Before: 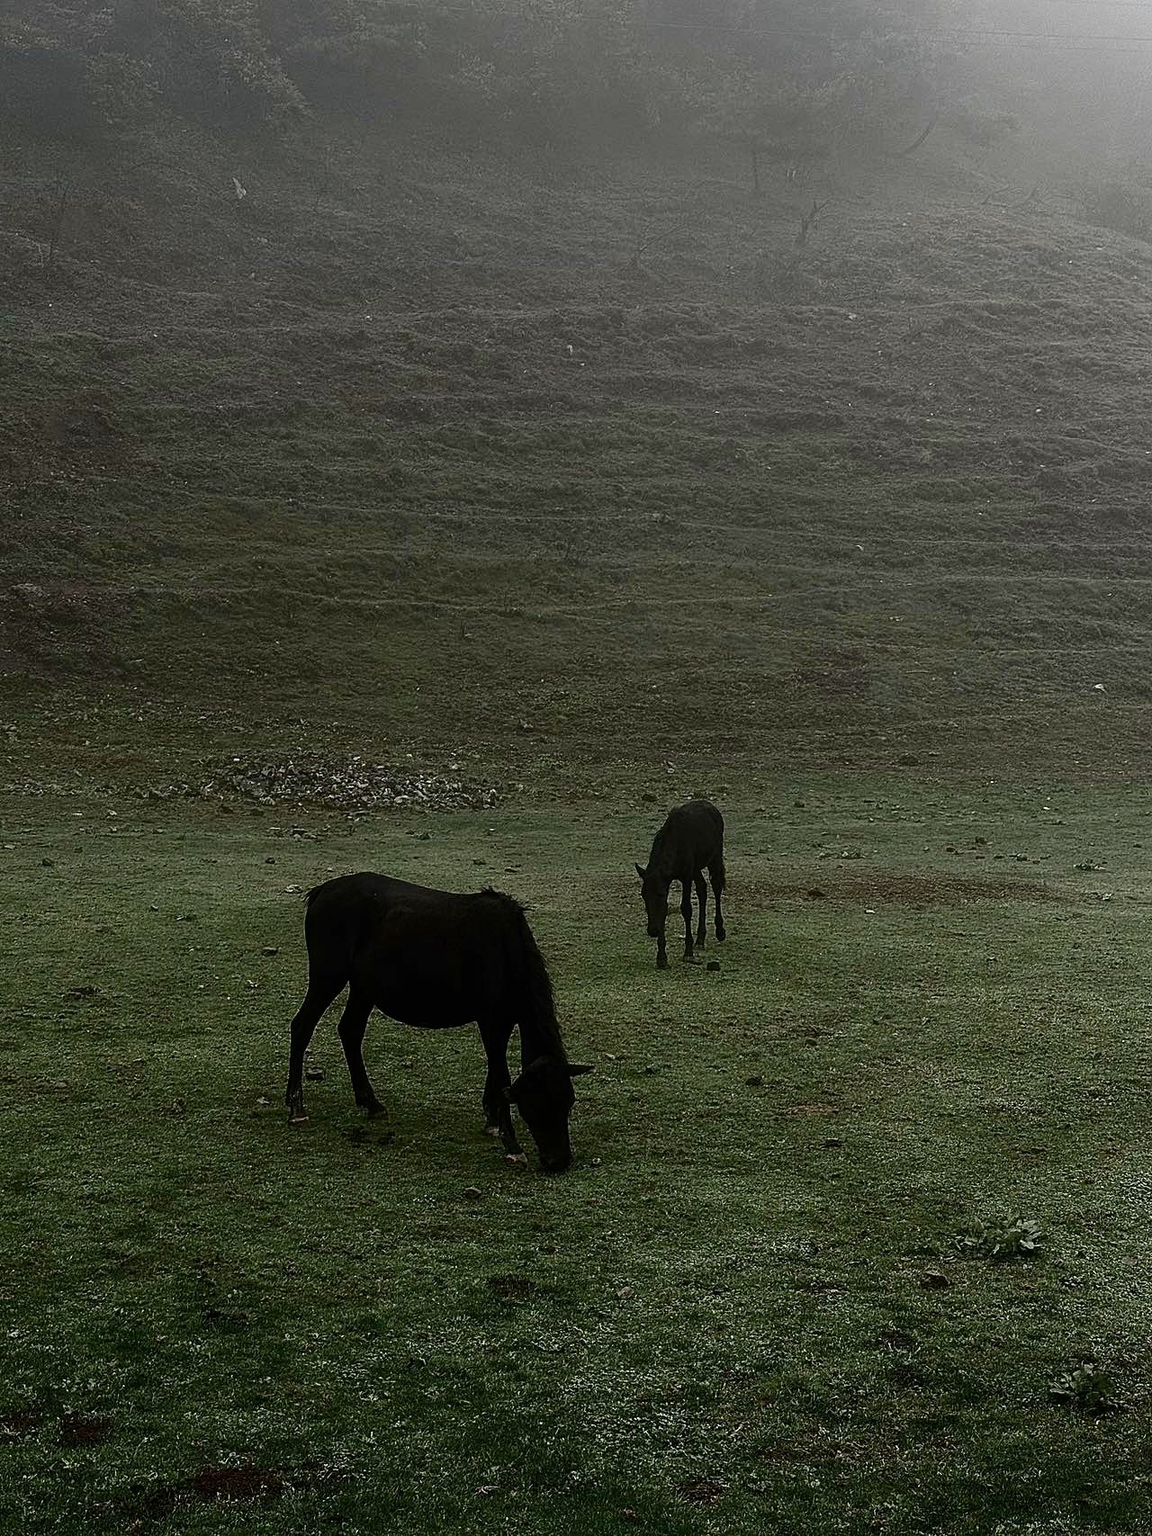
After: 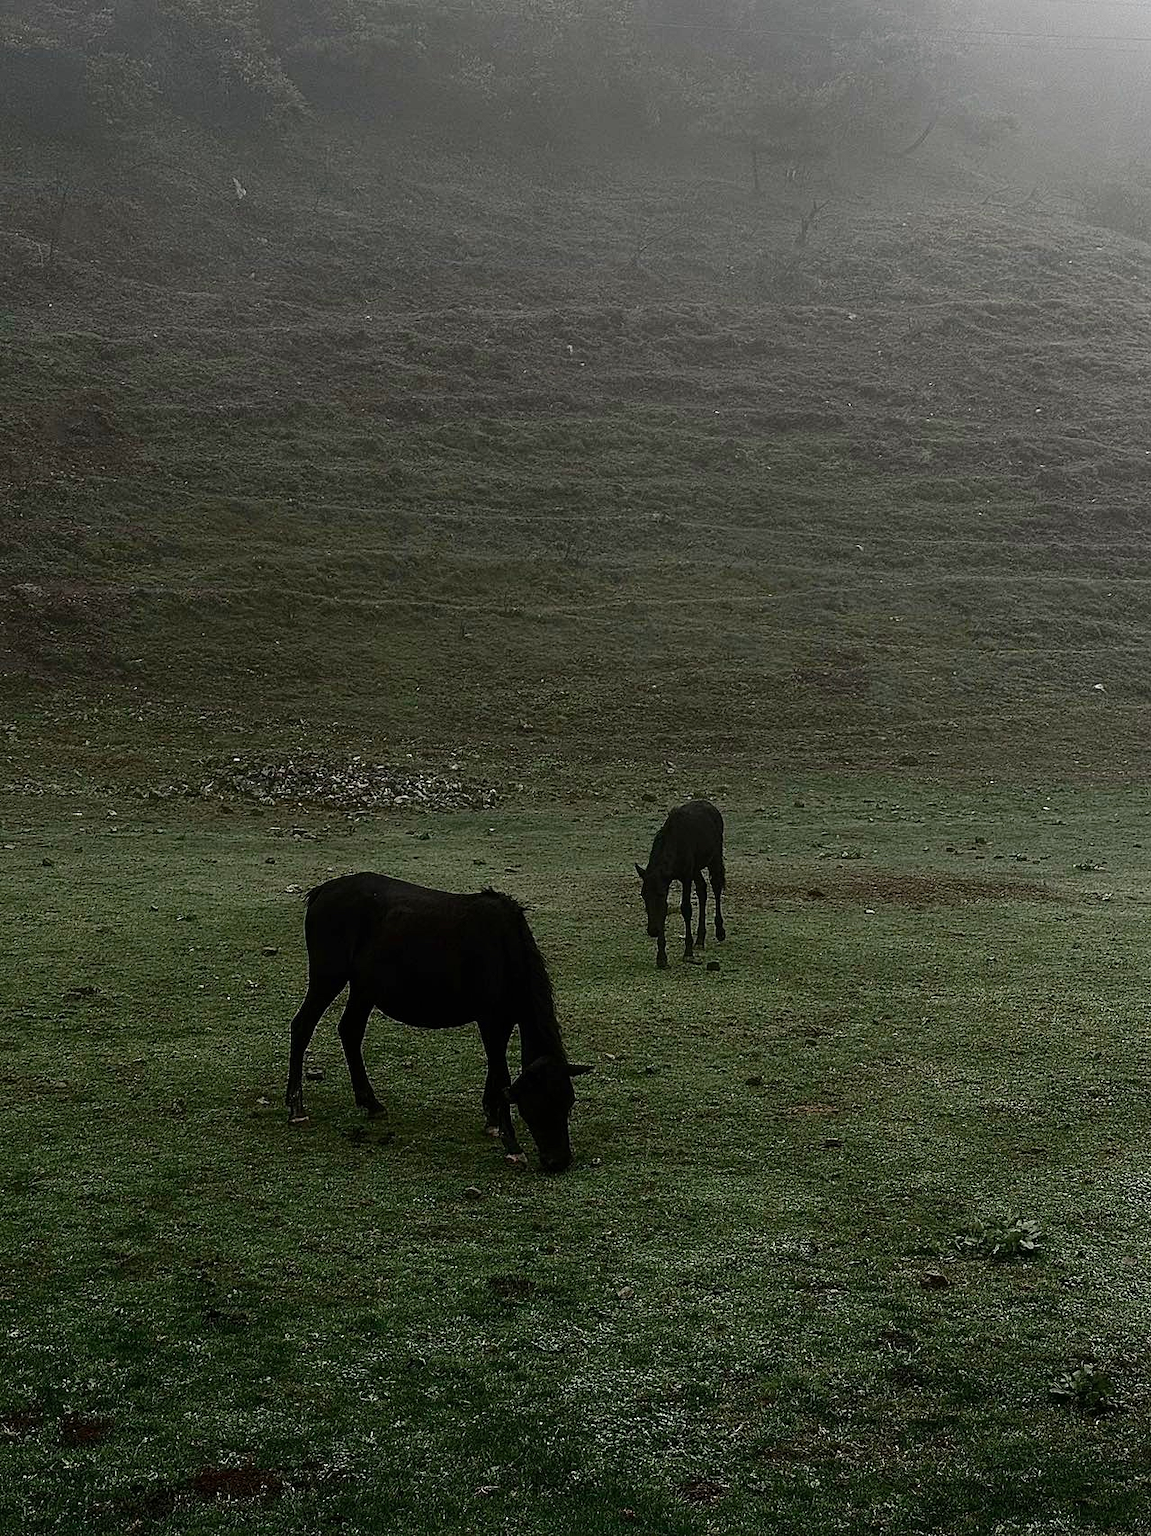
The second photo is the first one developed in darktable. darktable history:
contrast brightness saturation: saturation -0.103
